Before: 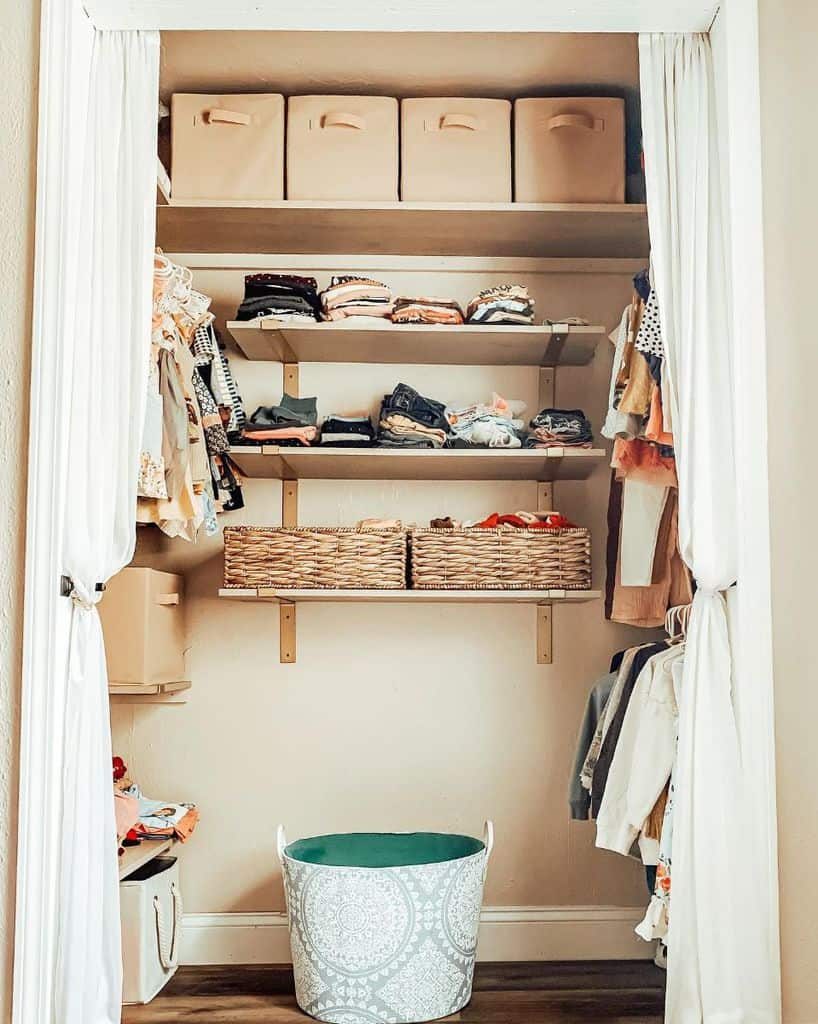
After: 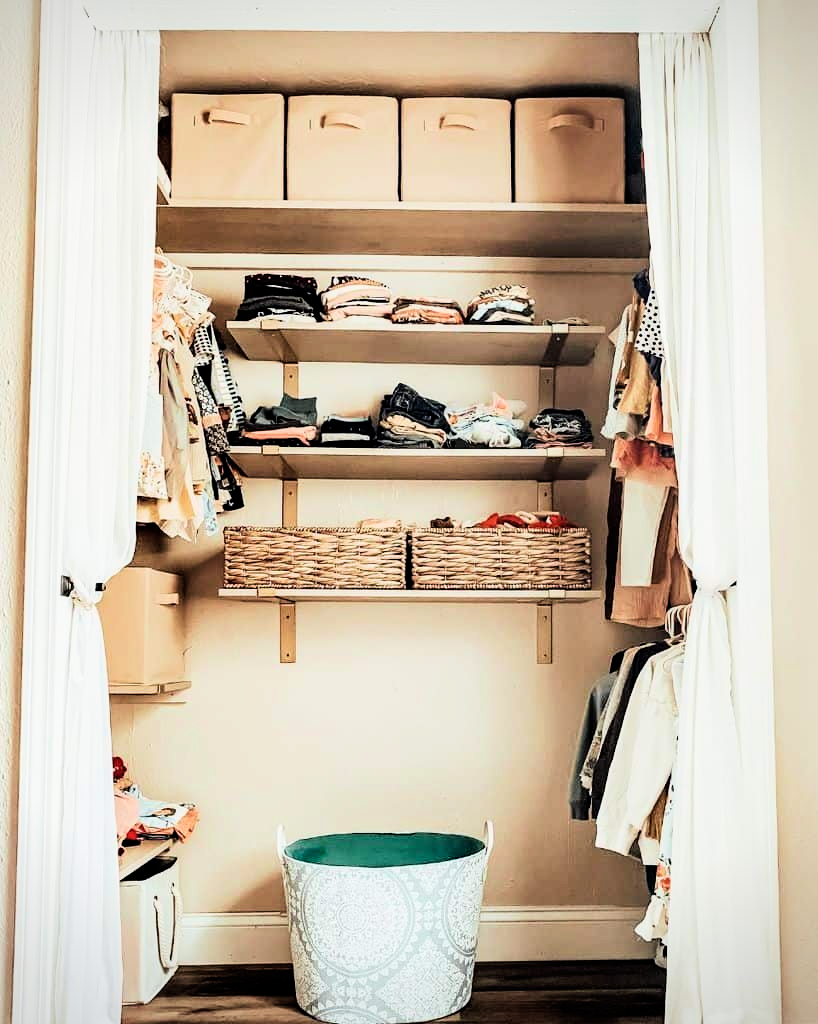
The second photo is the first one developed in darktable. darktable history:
filmic rgb: black relative exposure -5.35 EV, white relative exposure 2.88 EV, threshold 2.97 EV, dynamic range scaling -38.34%, hardness 3.99, contrast 1.607, highlights saturation mix -0.954%, iterations of high-quality reconstruction 0, enable highlight reconstruction true
vignetting: fall-off start 97.28%, fall-off radius 78.96%, width/height ratio 1.121, unbound false
velvia: on, module defaults
